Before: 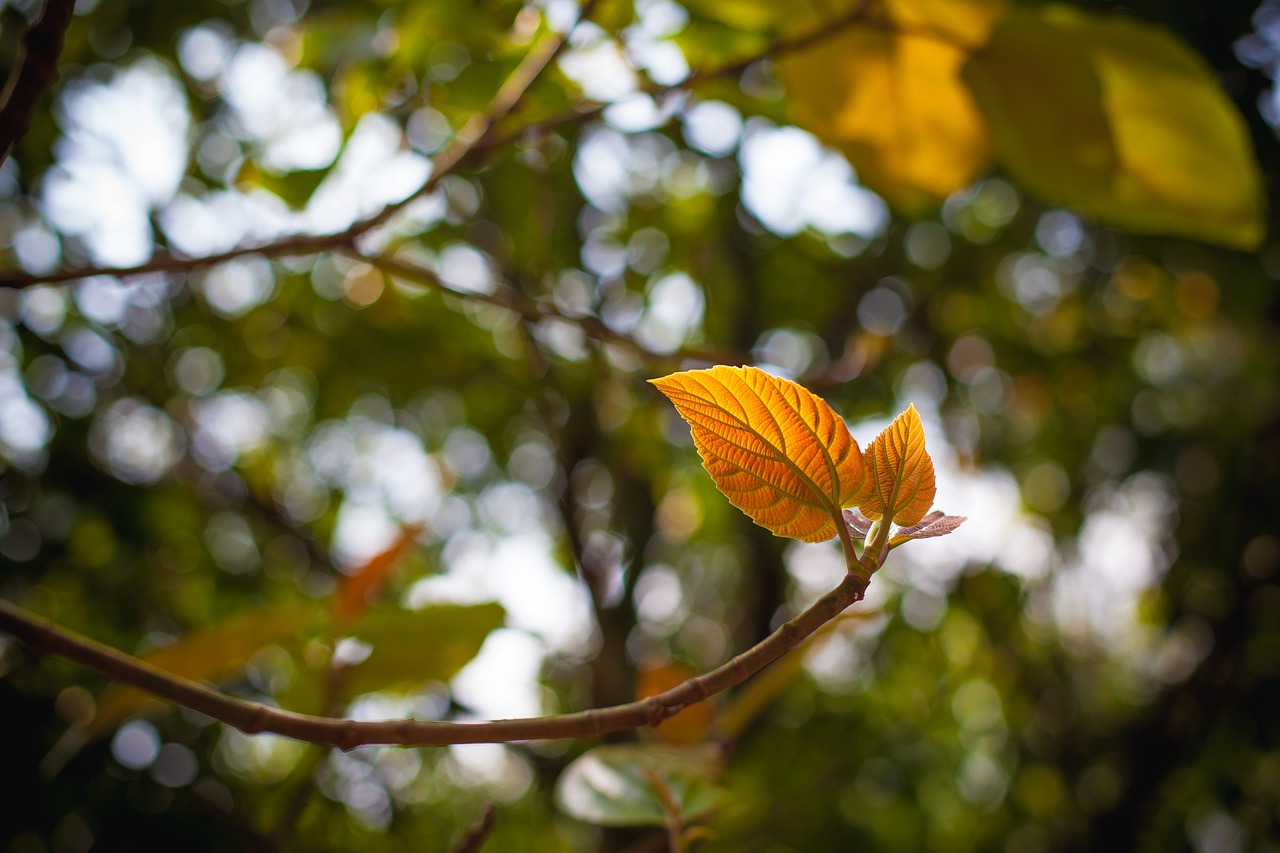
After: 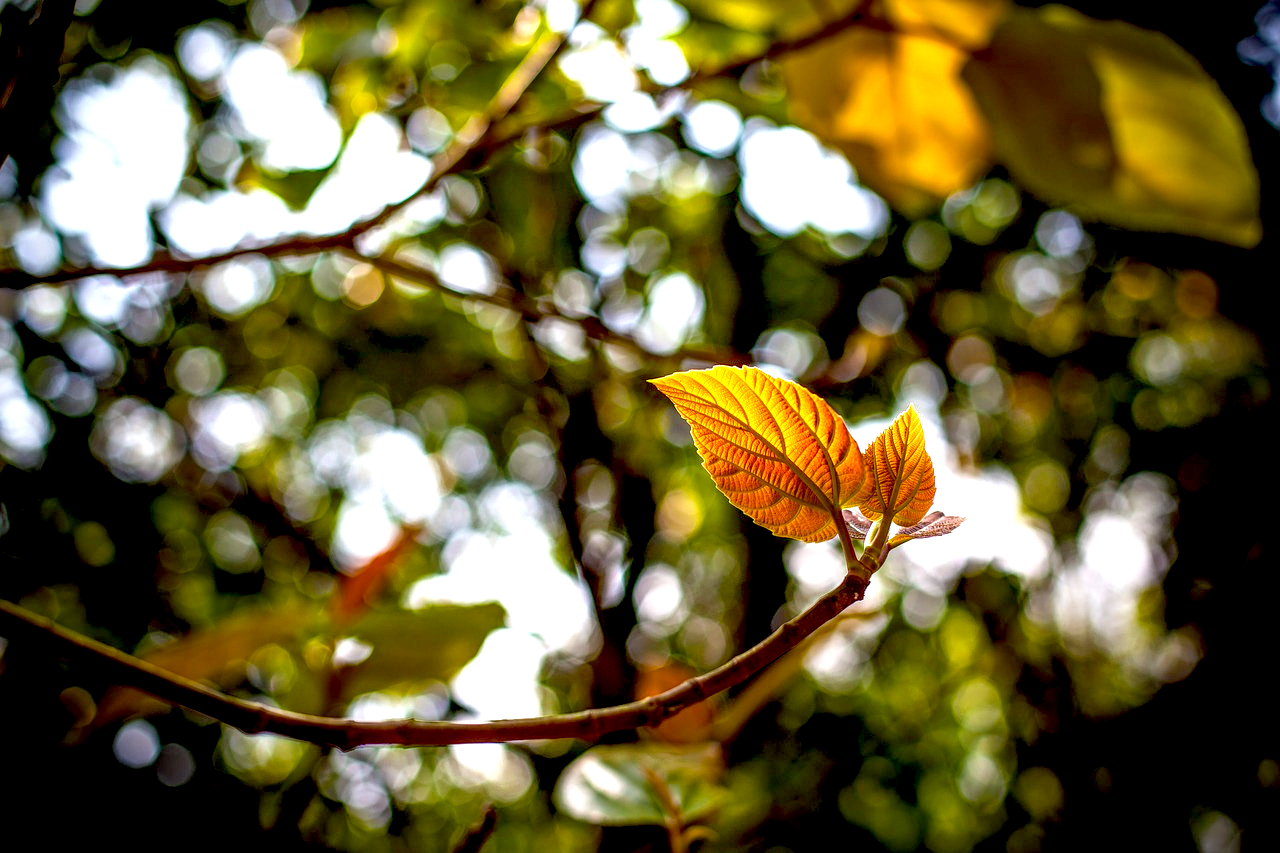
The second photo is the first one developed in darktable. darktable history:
local contrast: highlights 21%, detail 150%
tone equalizer: -8 EV -1.09 EV, -7 EV -0.975 EV, -6 EV -0.875 EV, -5 EV -0.61 EV, -3 EV 0.546 EV, -2 EV 0.842 EV, -1 EV 1 EV, +0 EV 1.06 EV, smoothing diameter 24.86%, edges refinement/feathering 5.97, preserve details guided filter
exposure: black level correction 0.028, exposure -0.081 EV, compensate highlight preservation false
vignetting: fall-off start 115.66%, fall-off radius 58.17%, unbound false
